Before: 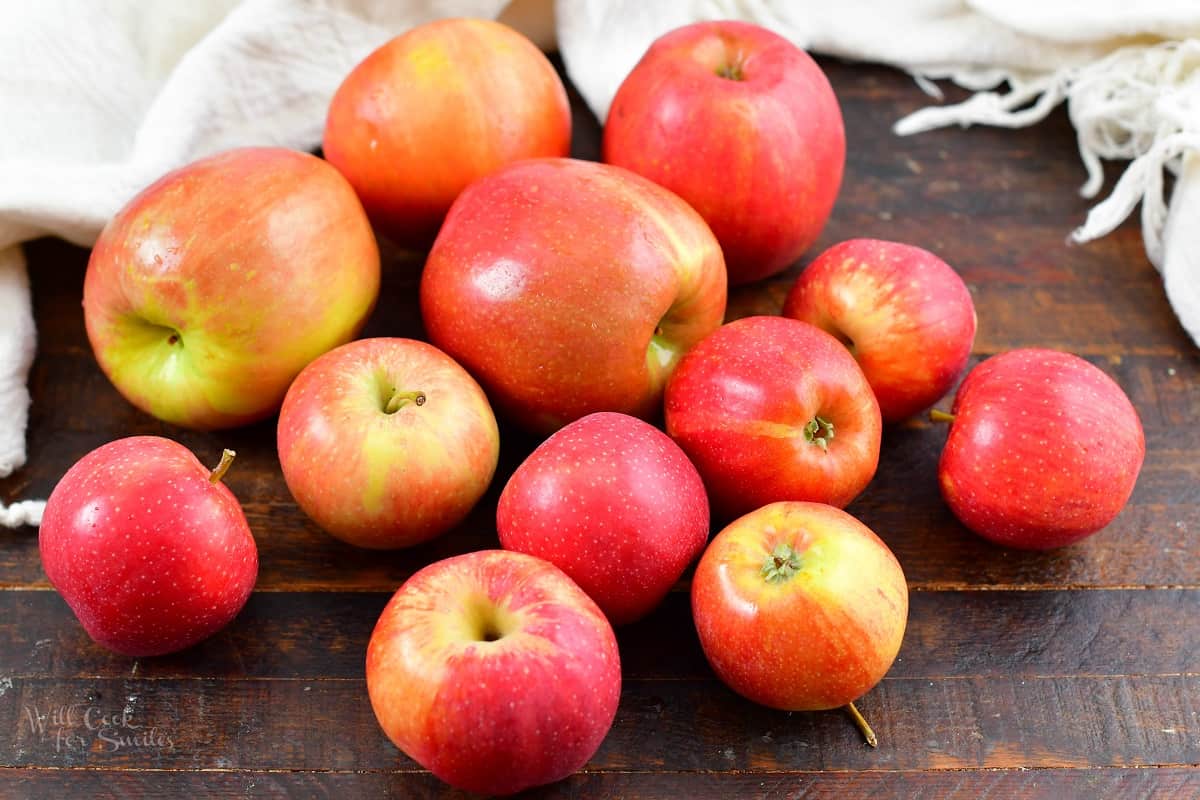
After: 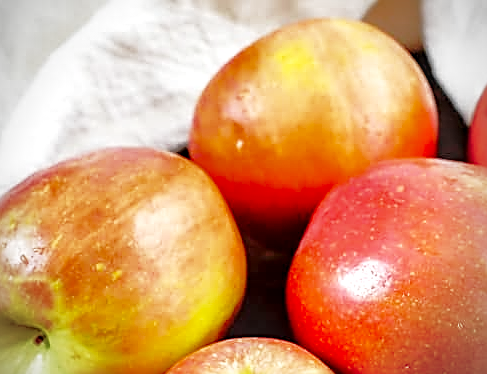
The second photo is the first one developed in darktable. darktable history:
vignetting: on, module defaults
base curve: curves: ch0 [(0, 0) (0.028, 0.03) (0.121, 0.232) (0.46, 0.748) (0.859, 0.968) (1, 1)], preserve colors none
sharpen: amount 0.746
local contrast: detail 144%
crop and rotate: left 11.189%, top 0.063%, right 48.206%, bottom 53.125%
shadows and highlights: shadows 39.25, highlights -59.99
